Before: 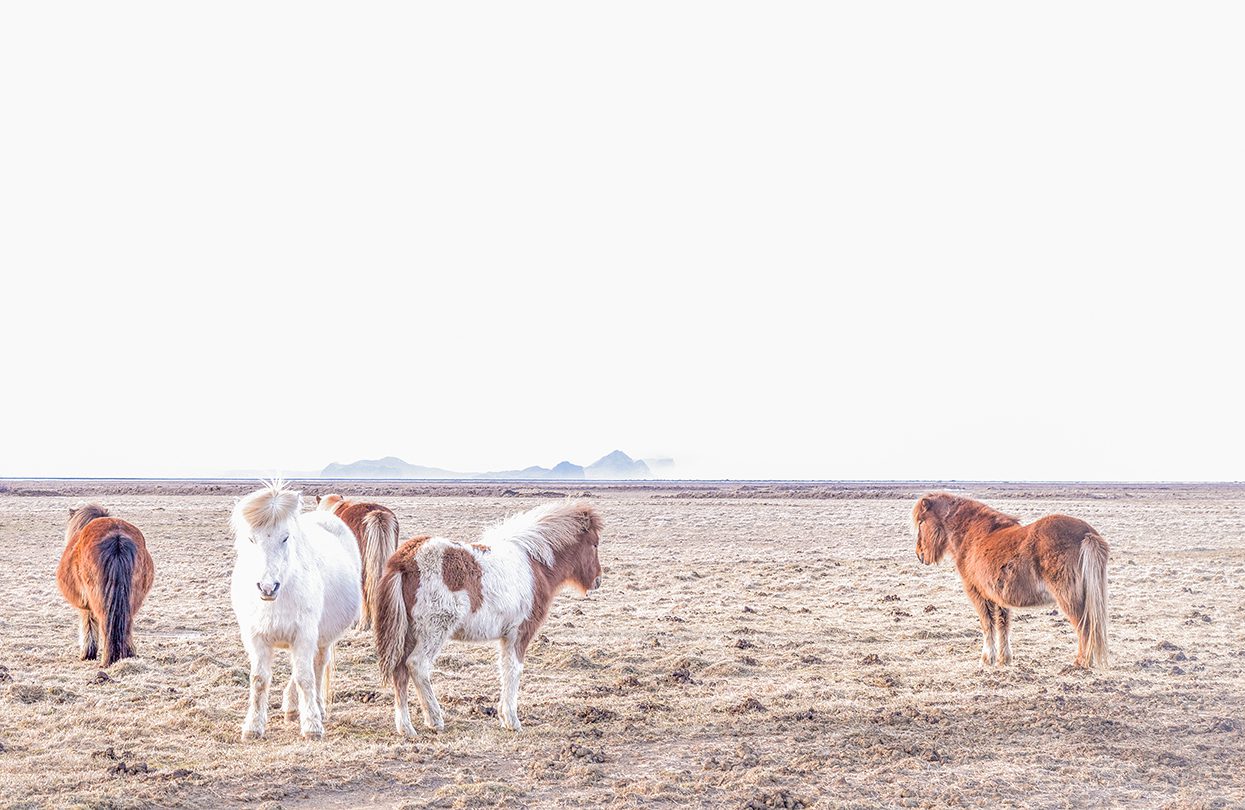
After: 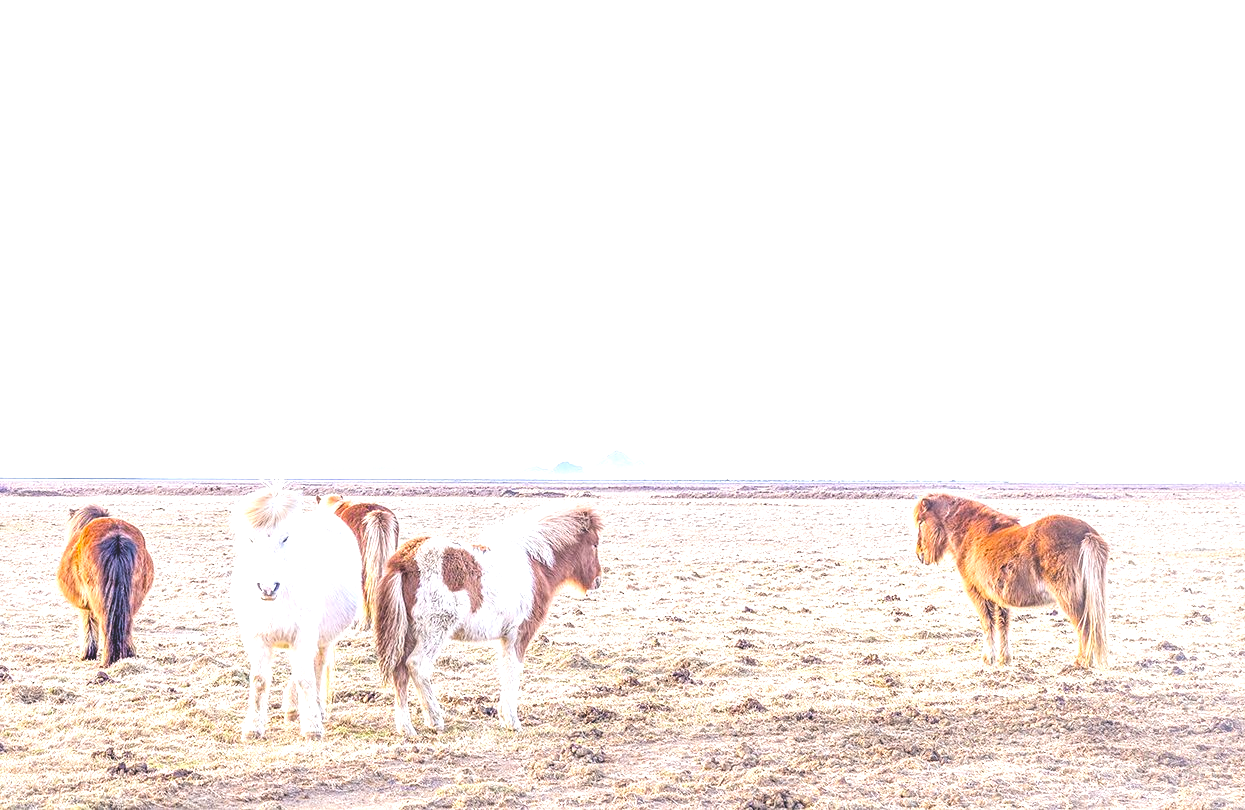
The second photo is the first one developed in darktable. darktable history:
color balance rgb: global offset › luminance 1.971%, shadows fall-off 299.655%, white fulcrum 1.98 EV, highlights fall-off 299.295%, perceptual saturation grading › global saturation 25.363%, mask middle-gray fulcrum 99.541%, contrast gray fulcrum 38.31%
tone equalizer: -8 EV -0.781 EV, -7 EV -0.711 EV, -6 EV -0.631 EV, -5 EV -0.403 EV, -3 EV 0.377 EV, -2 EV 0.6 EV, -1 EV 0.676 EV, +0 EV 0.775 EV, mask exposure compensation -0.501 EV
color zones: curves: ch2 [(0, 0.5) (0.143, 0.517) (0.286, 0.571) (0.429, 0.522) (0.571, 0.5) (0.714, 0.5) (0.857, 0.5) (1, 0.5)], mix 100.53%
